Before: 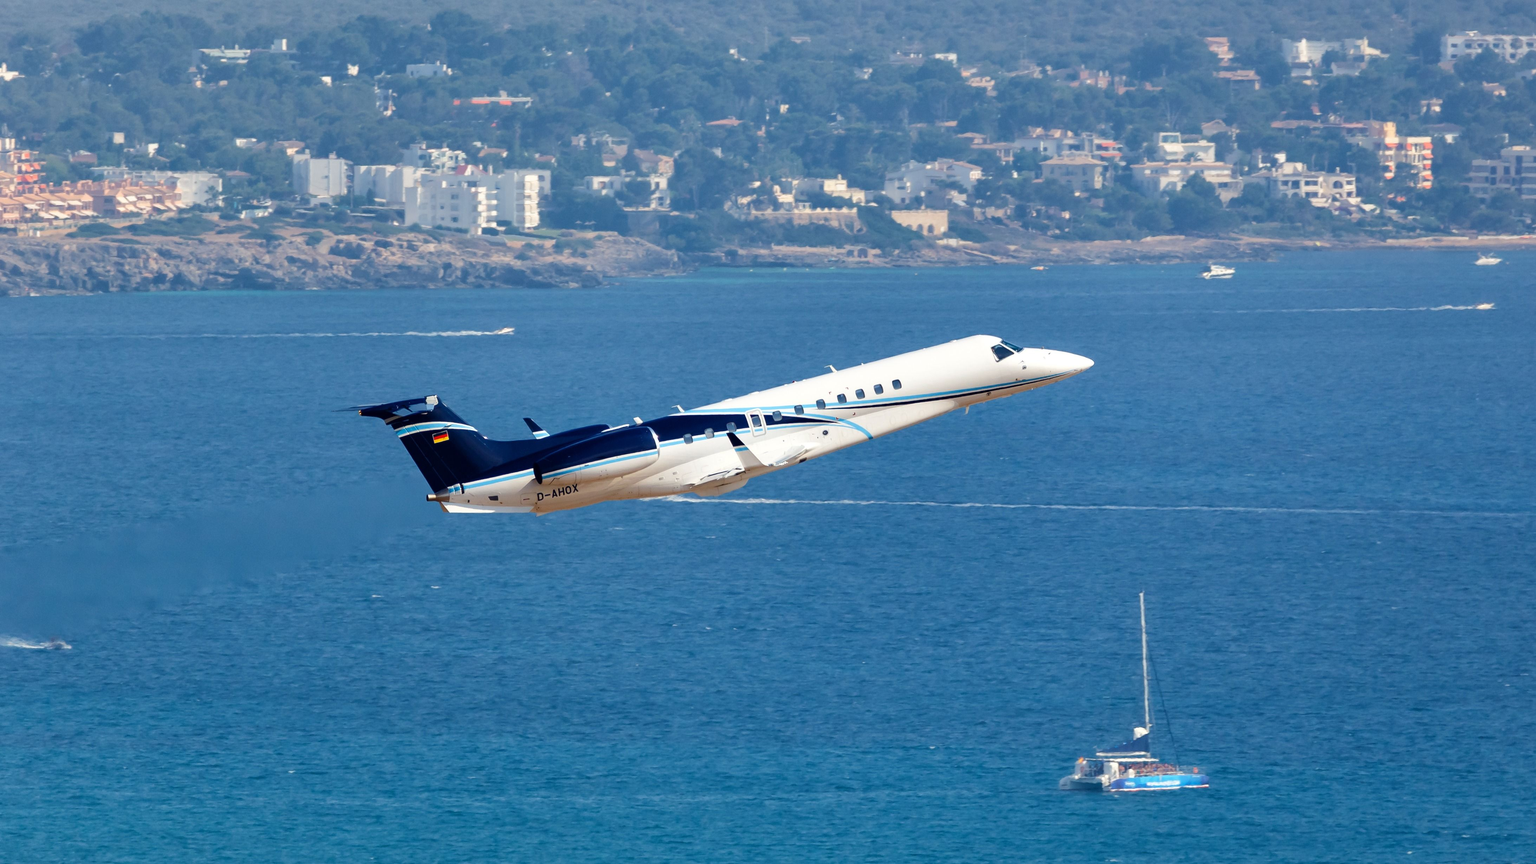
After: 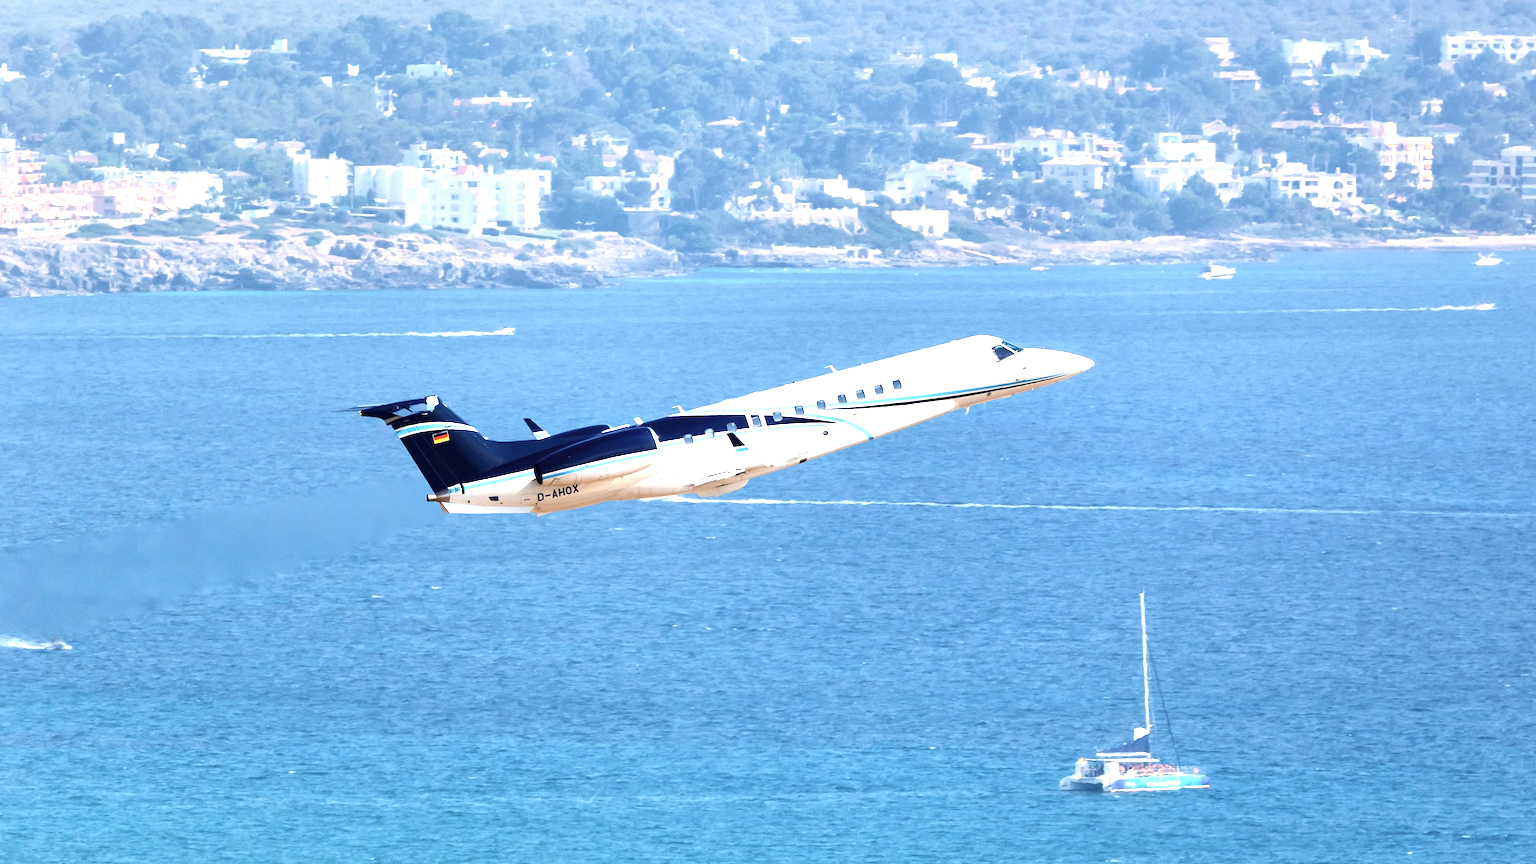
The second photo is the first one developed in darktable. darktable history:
contrast brightness saturation: contrast 0.114, saturation -0.174
exposure: black level correction 0, exposure 1.386 EV, compensate highlight preservation false
